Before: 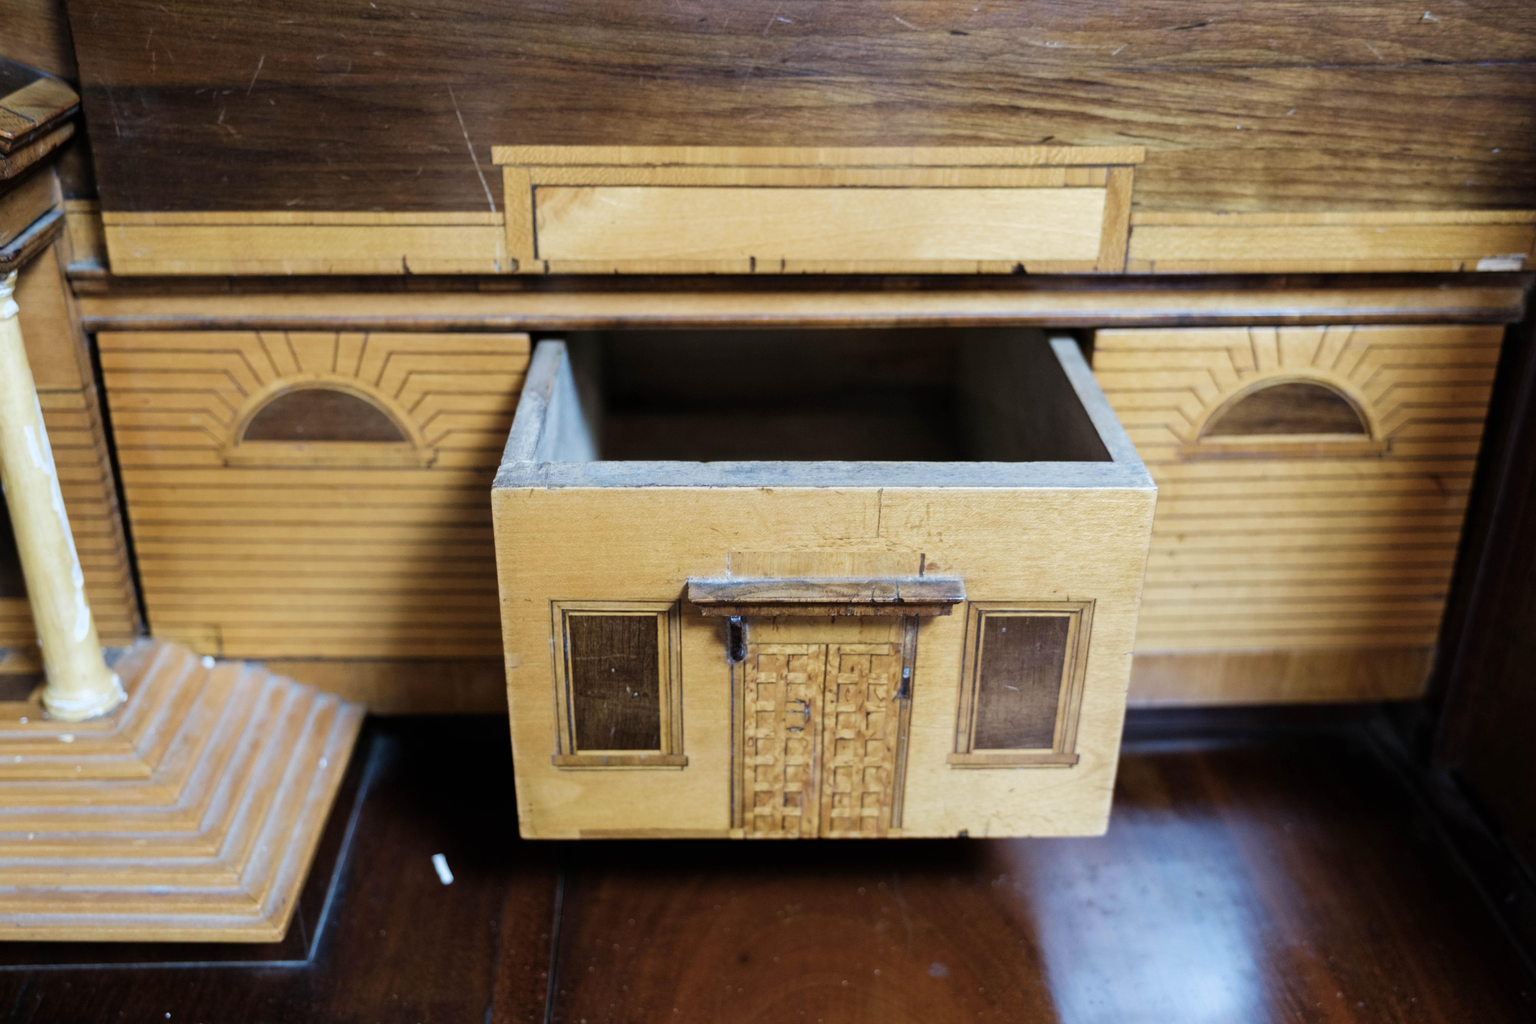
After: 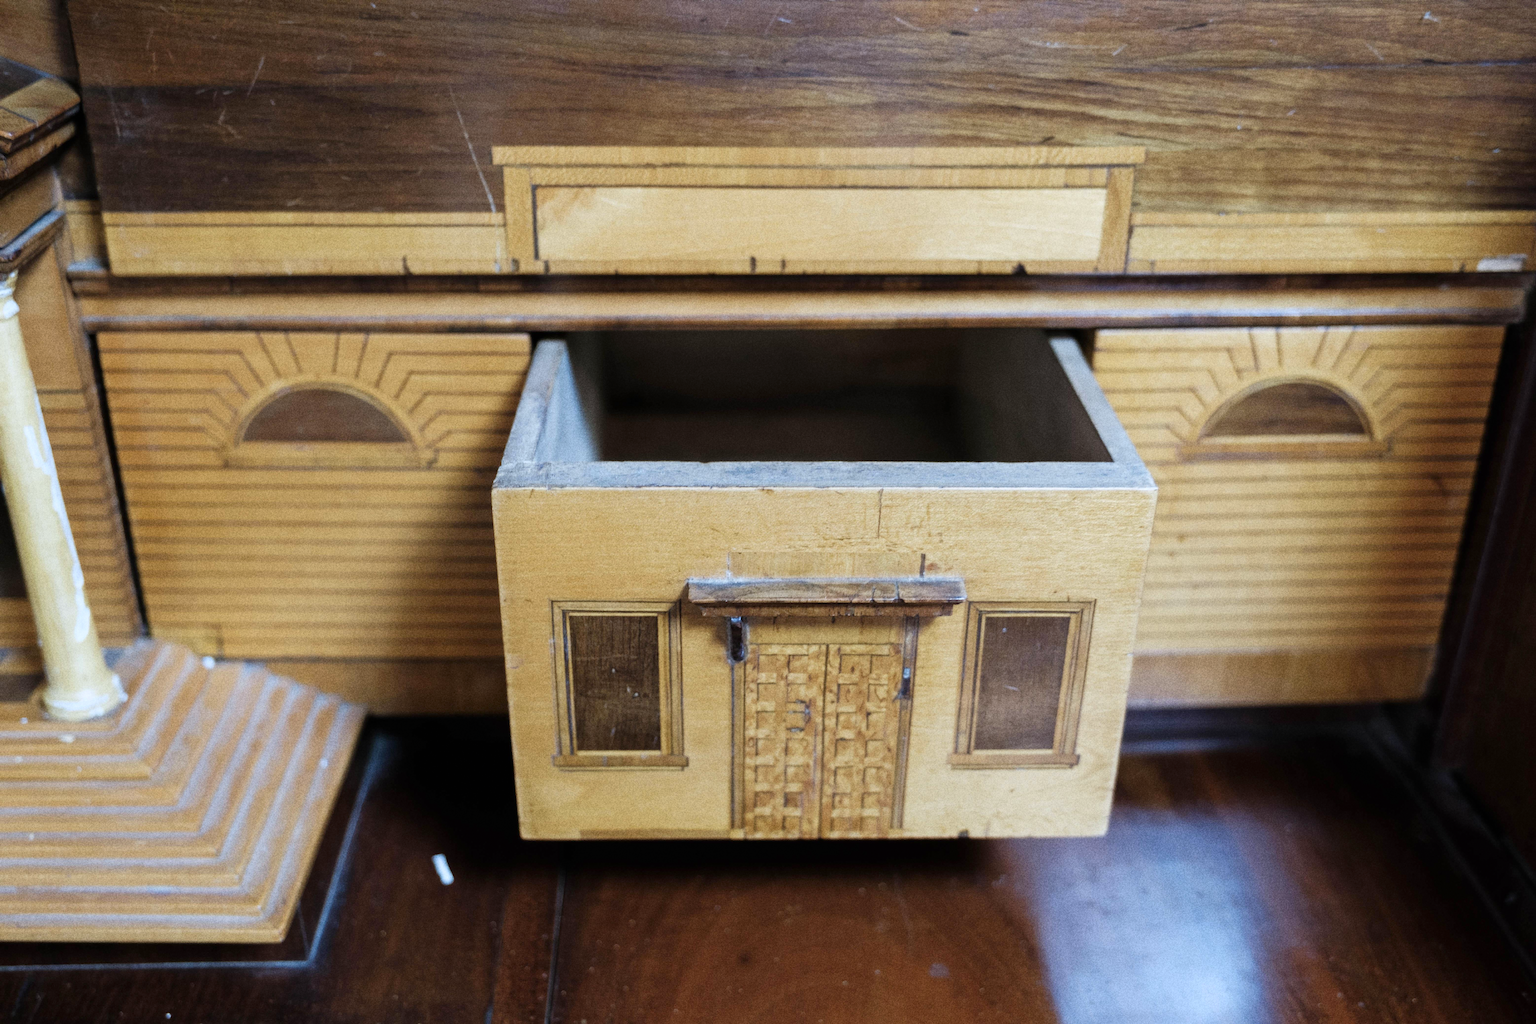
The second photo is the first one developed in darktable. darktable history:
white balance: red 0.983, blue 1.036
rgb curve: curves: ch0 [(0, 0) (0.053, 0.068) (0.122, 0.128) (1, 1)]
grain: coarseness 8.68 ISO, strength 31.94%
